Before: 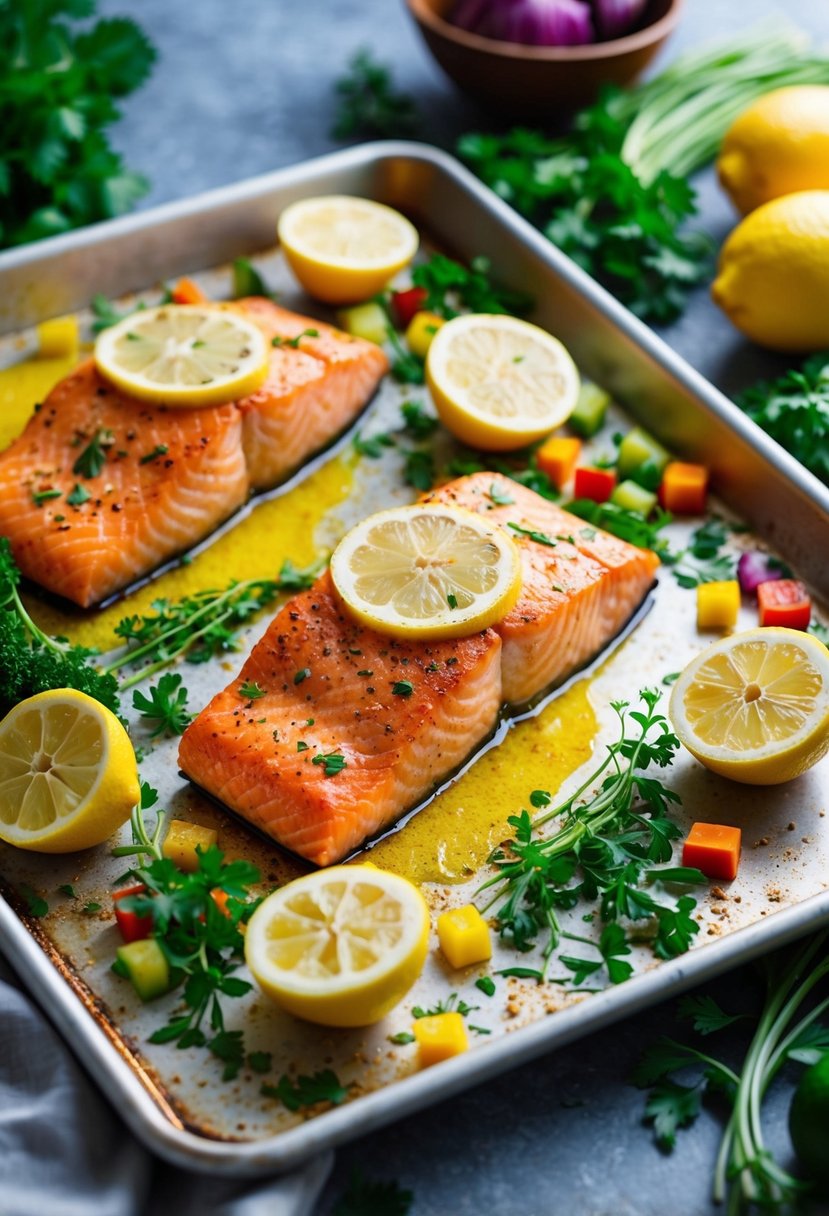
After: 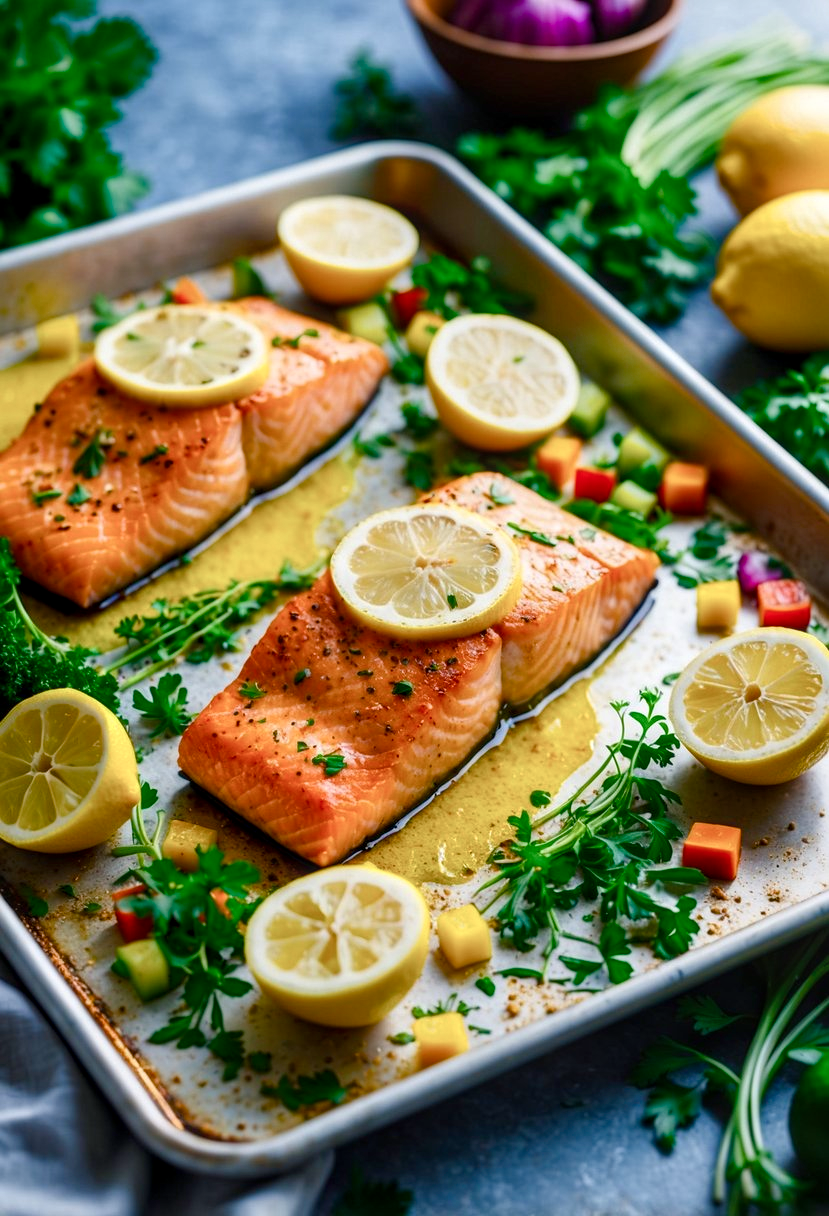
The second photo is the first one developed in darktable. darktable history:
color balance rgb: shadows lift › chroma 2.008%, shadows lift › hue 215.86°, linear chroma grading › global chroma 33.263%, perceptual saturation grading › global saturation -9.749%, perceptual saturation grading › highlights -26.927%, perceptual saturation grading › shadows 20.731%, global vibrance 20%
local contrast: on, module defaults
